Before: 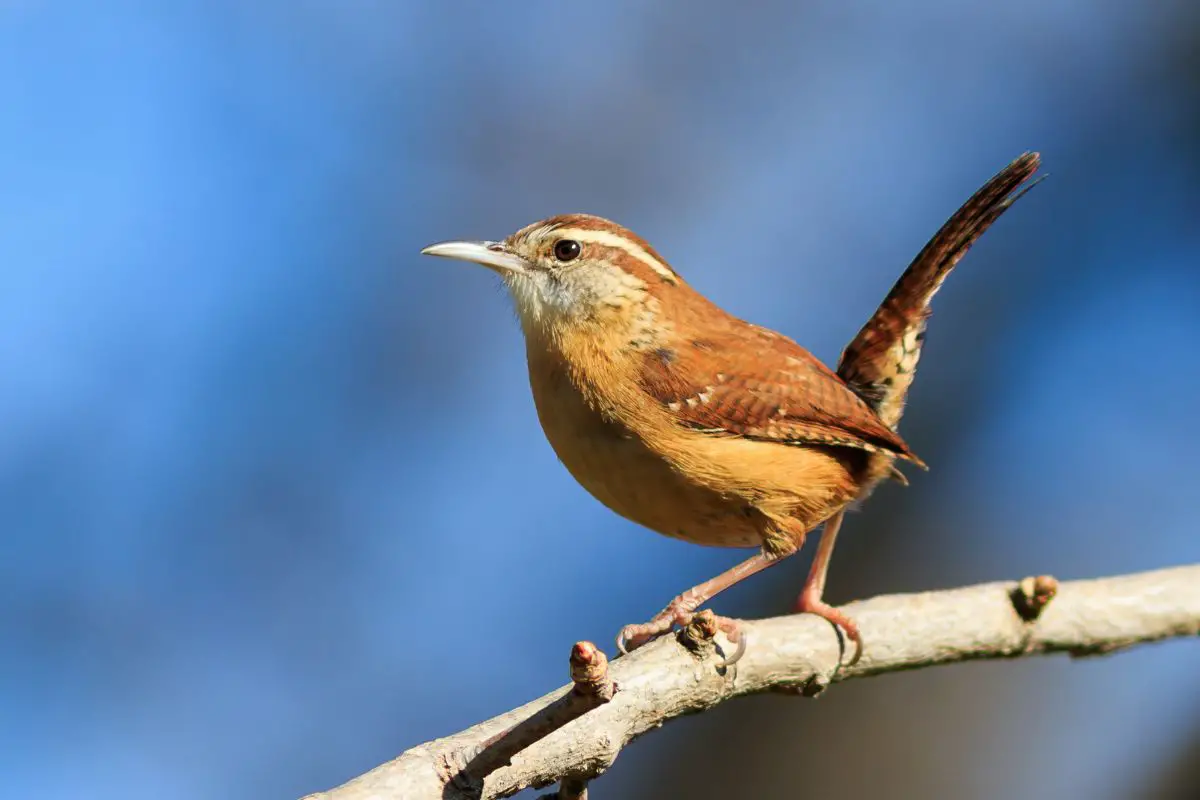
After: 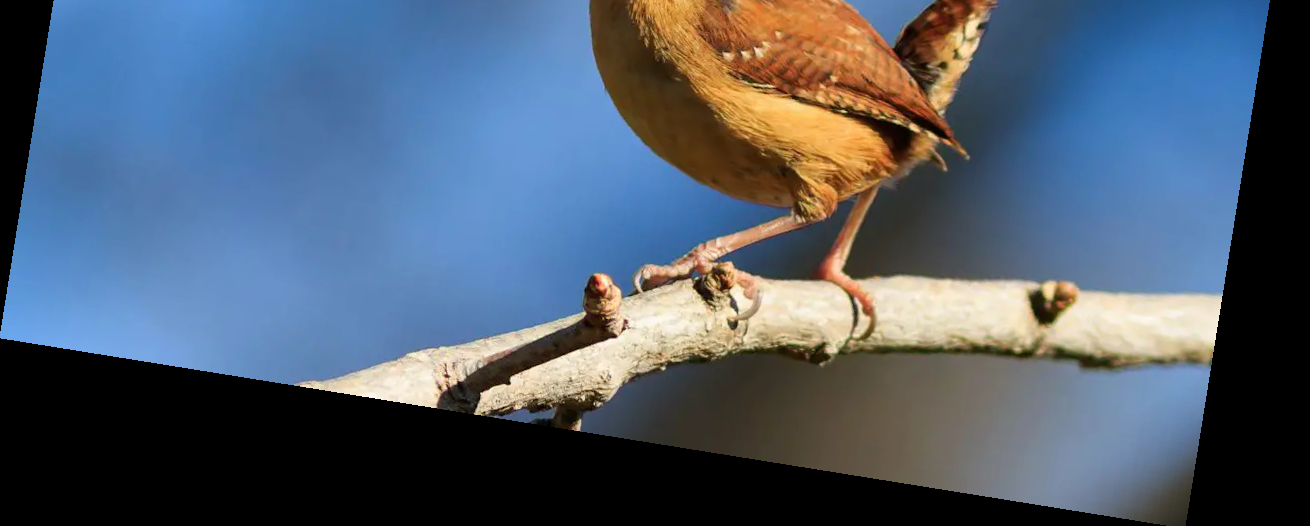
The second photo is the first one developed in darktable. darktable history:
rotate and perspective: rotation 9.12°, automatic cropping off
crop and rotate: top 46.237%
